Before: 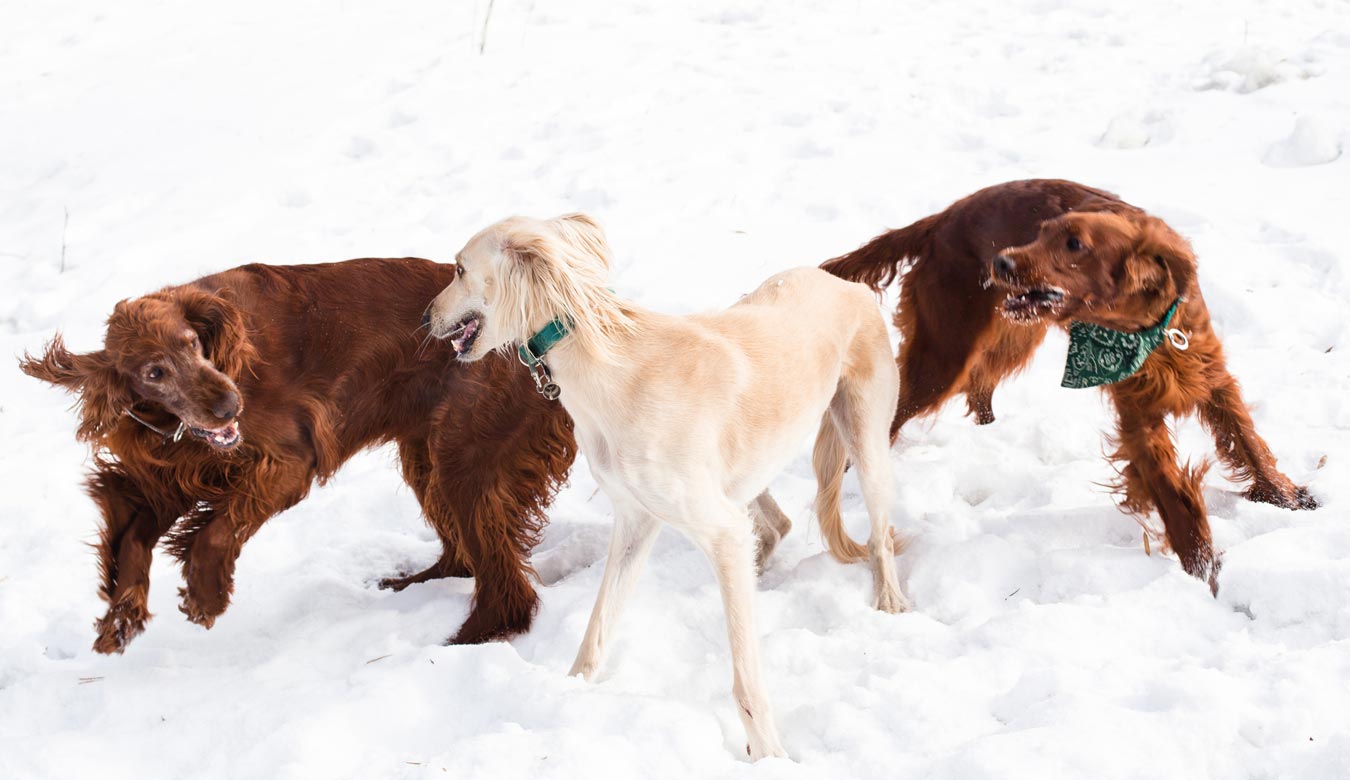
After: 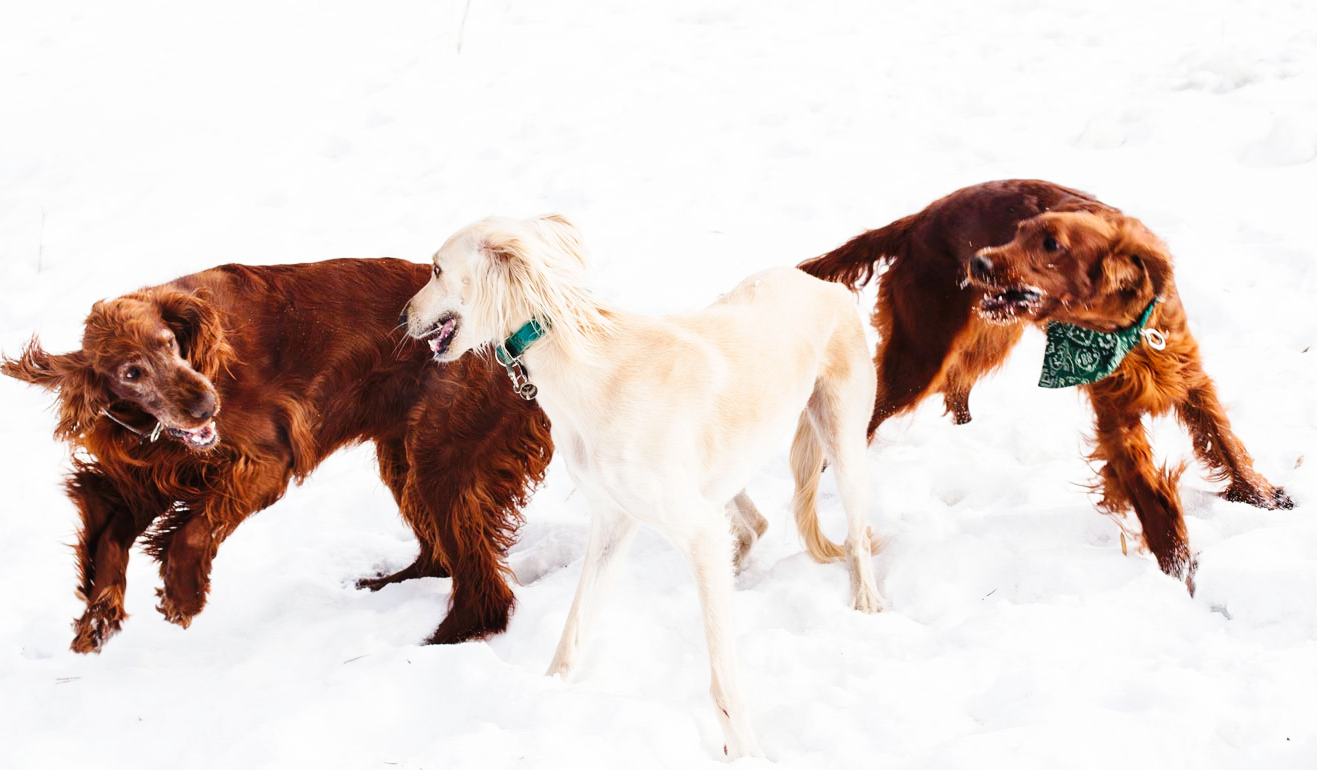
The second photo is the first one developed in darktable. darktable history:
crop and rotate: left 1.774%, right 0.633%, bottom 1.28%
base curve: curves: ch0 [(0, 0) (0.032, 0.025) (0.121, 0.166) (0.206, 0.329) (0.605, 0.79) (1, 1)], preserve colors none
